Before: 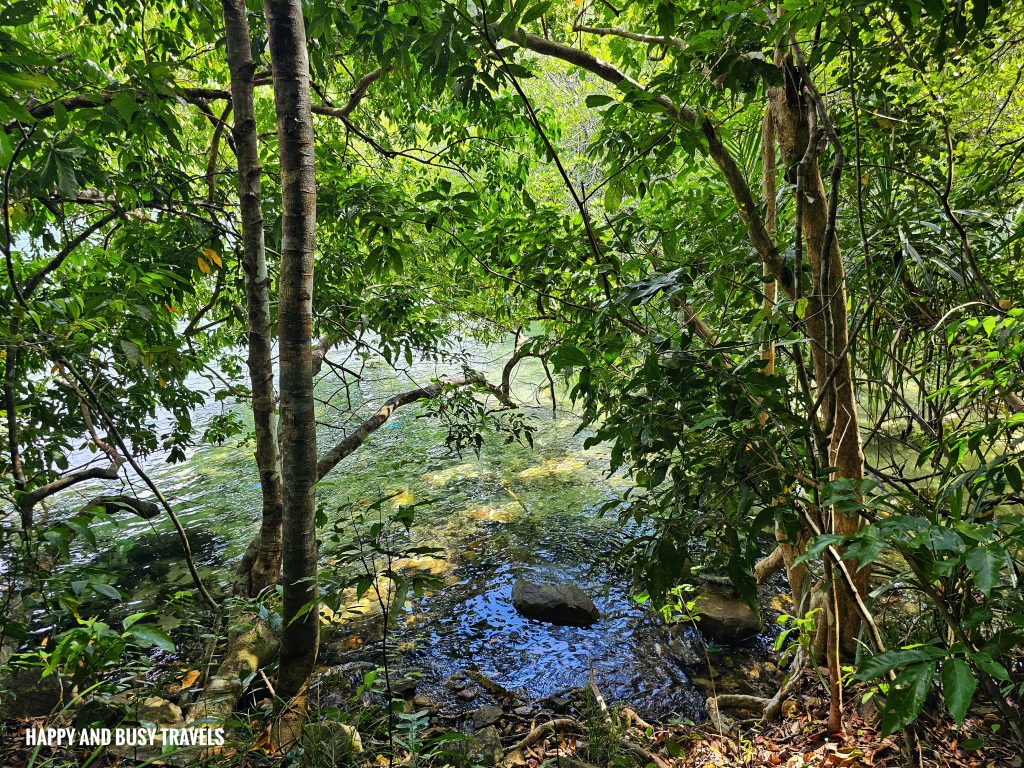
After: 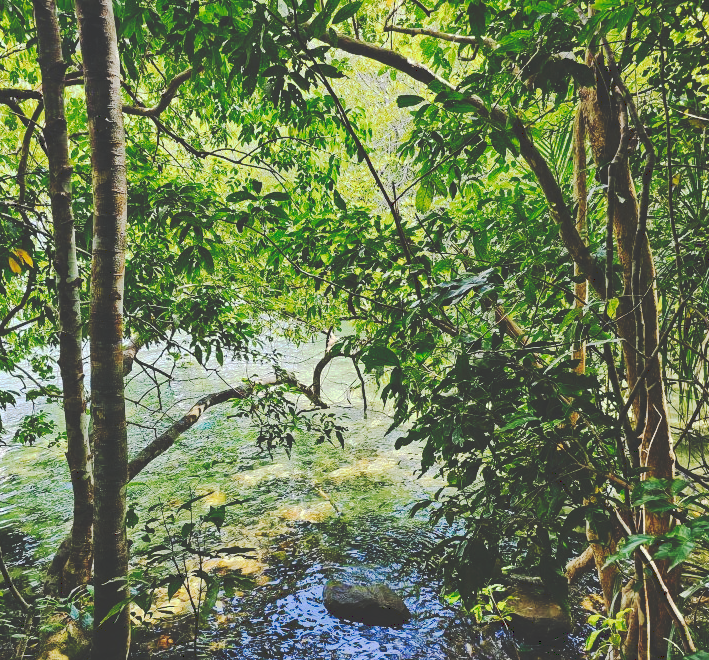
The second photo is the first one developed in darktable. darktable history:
tone curve: curves: ch0 [(0, 0) (0.003, 0.219) (0.011, 0.219) (0.025, 0.223) (0.044, 0.226) (0.069, 0.232) (0.1, 0.24) (0.136, 0.245) (0.177, 0.257) (0.224, 0.281) (0.277, 0.324) (0.335, 0.392) (0.399, 0.484) (0.468, 0.585) (0.543, 0.672) (0.623, 0.741) (0.709, 0.788) (0.801, 0.835) (0.898, 0.878) (1, 1)], preserve colors none
velvia: strength 15%
crop: left 18.479%, right 12.2%, bottom 13.971%
